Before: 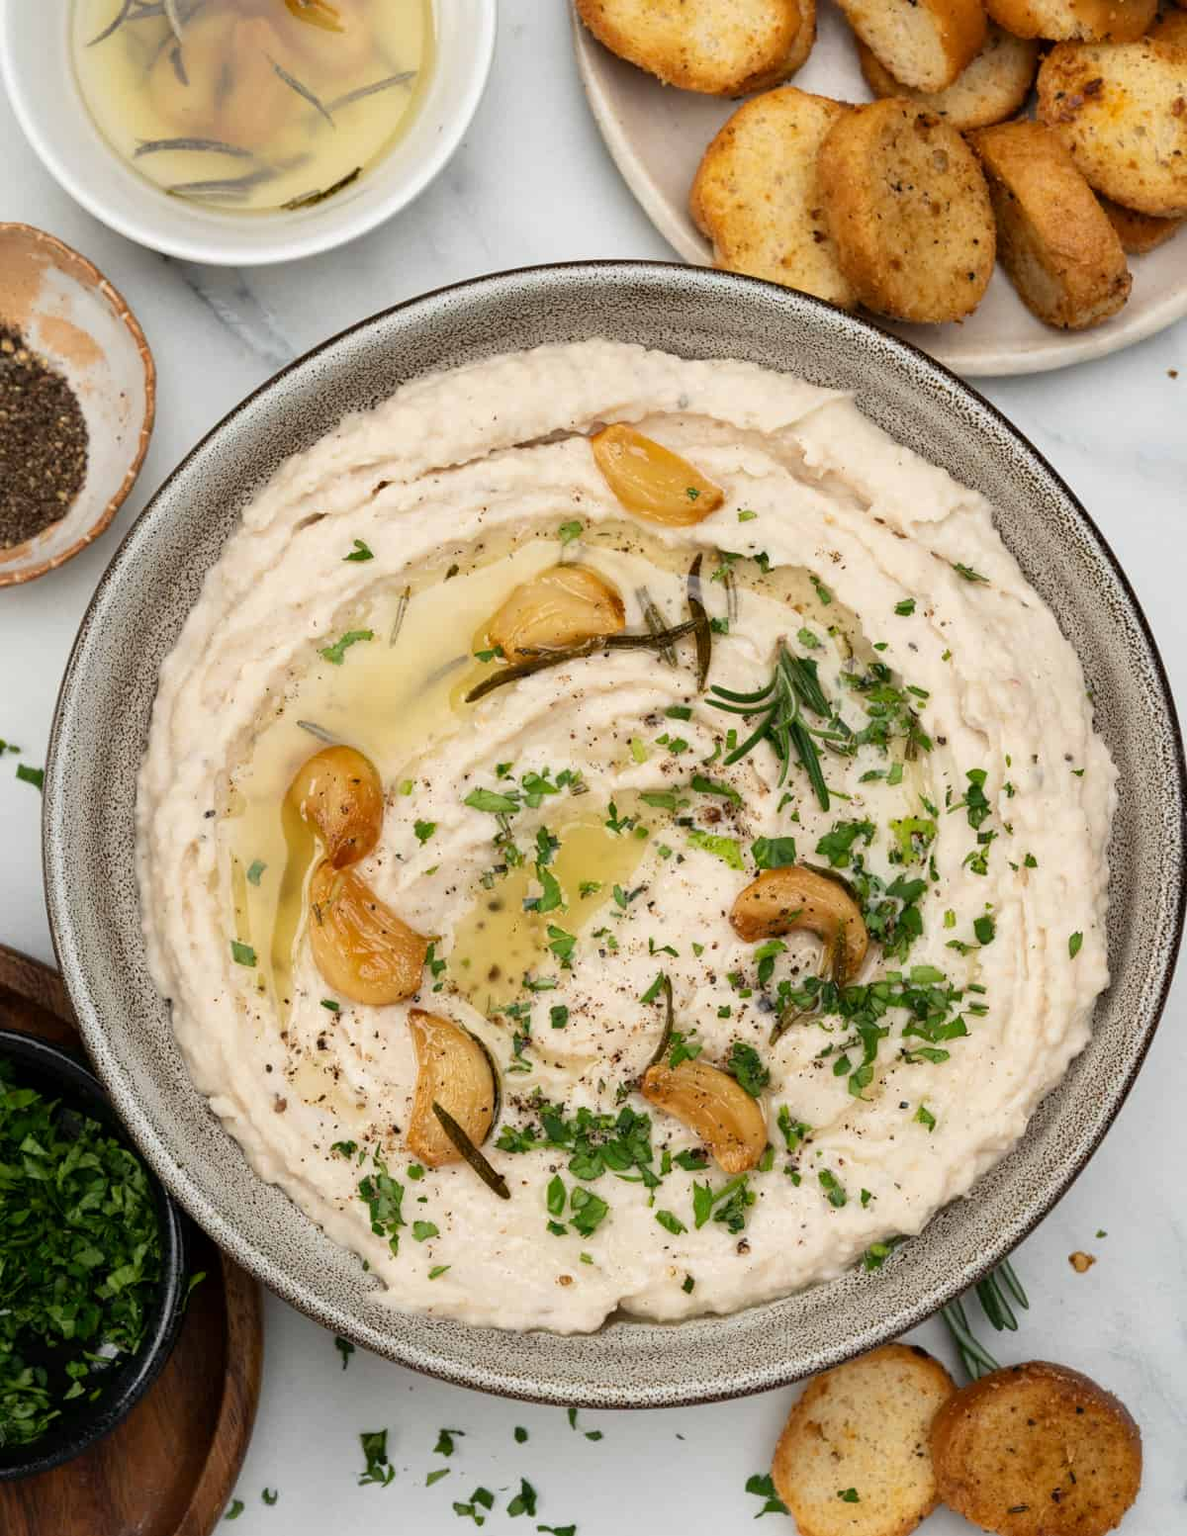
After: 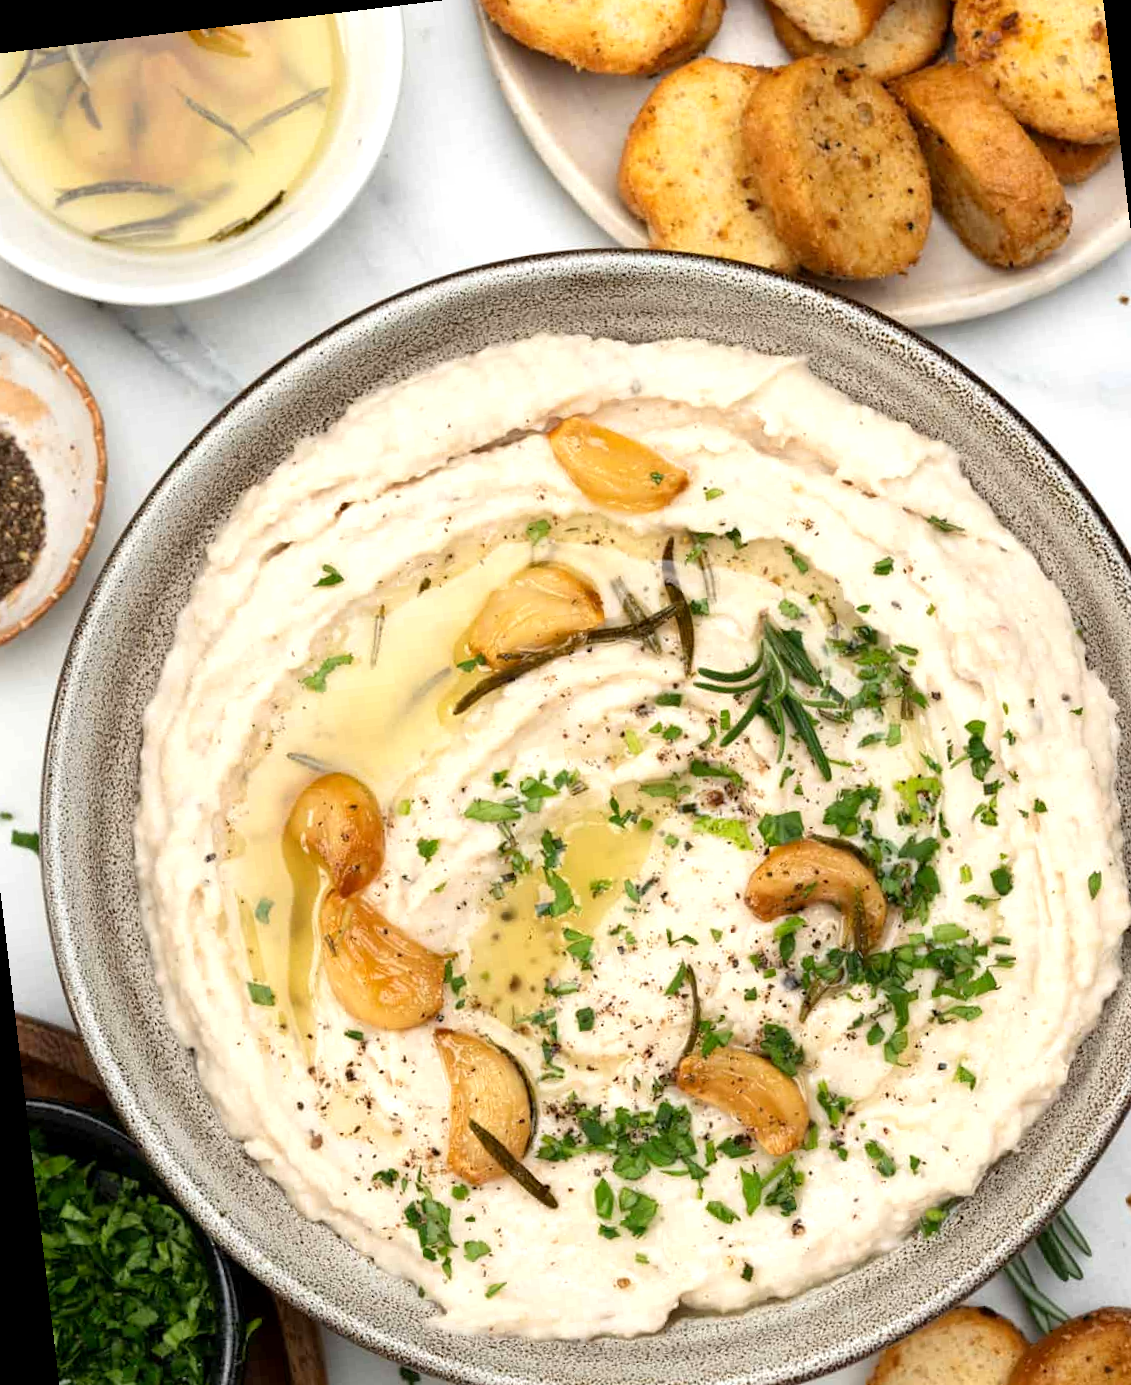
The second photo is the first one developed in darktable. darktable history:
exposure: black level correction 0.001, exposure 0.5 EV, compensate exposure bias true, compensate highlight preservation false
crop and rotate: left 7.196%, top 4.574%, right 10.605%, bottom 13.178%
rotate and perspective: rotation -6.83°, automatic cropping off
